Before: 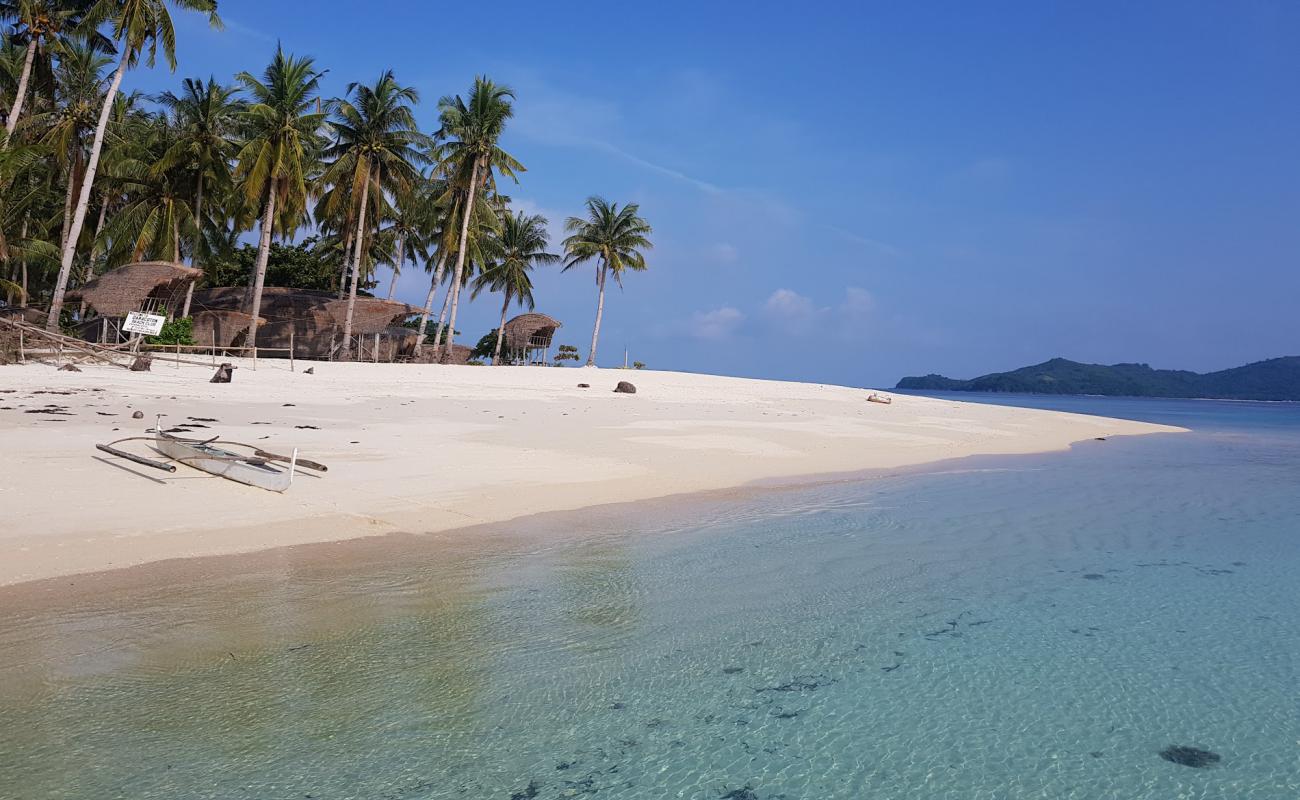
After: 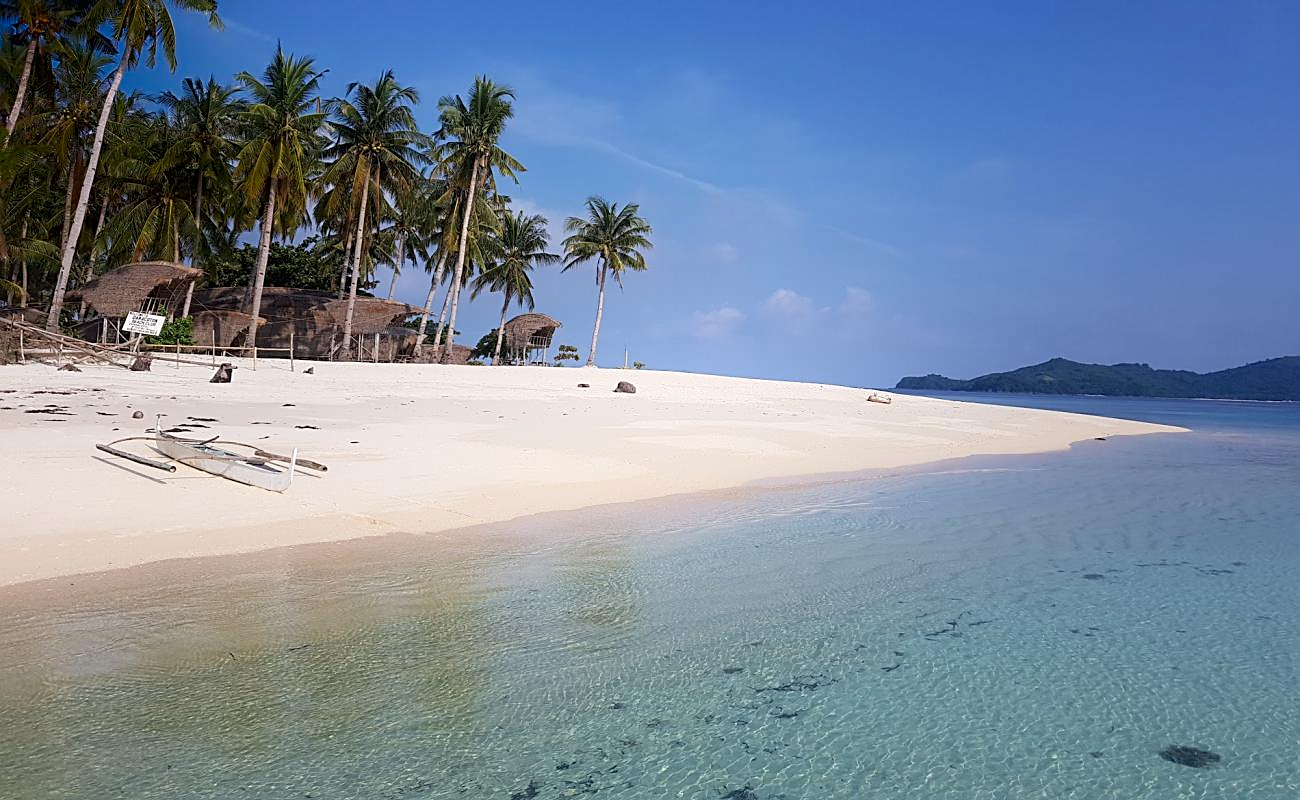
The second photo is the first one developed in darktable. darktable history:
sharpen: on, module defaults
local contrast: mode bilateral grid, contrast 20, coarseness 50, detail 120%, midtone range 0.2
shadows and highlights: shadows -90, highlights 90, soften with gaussian
